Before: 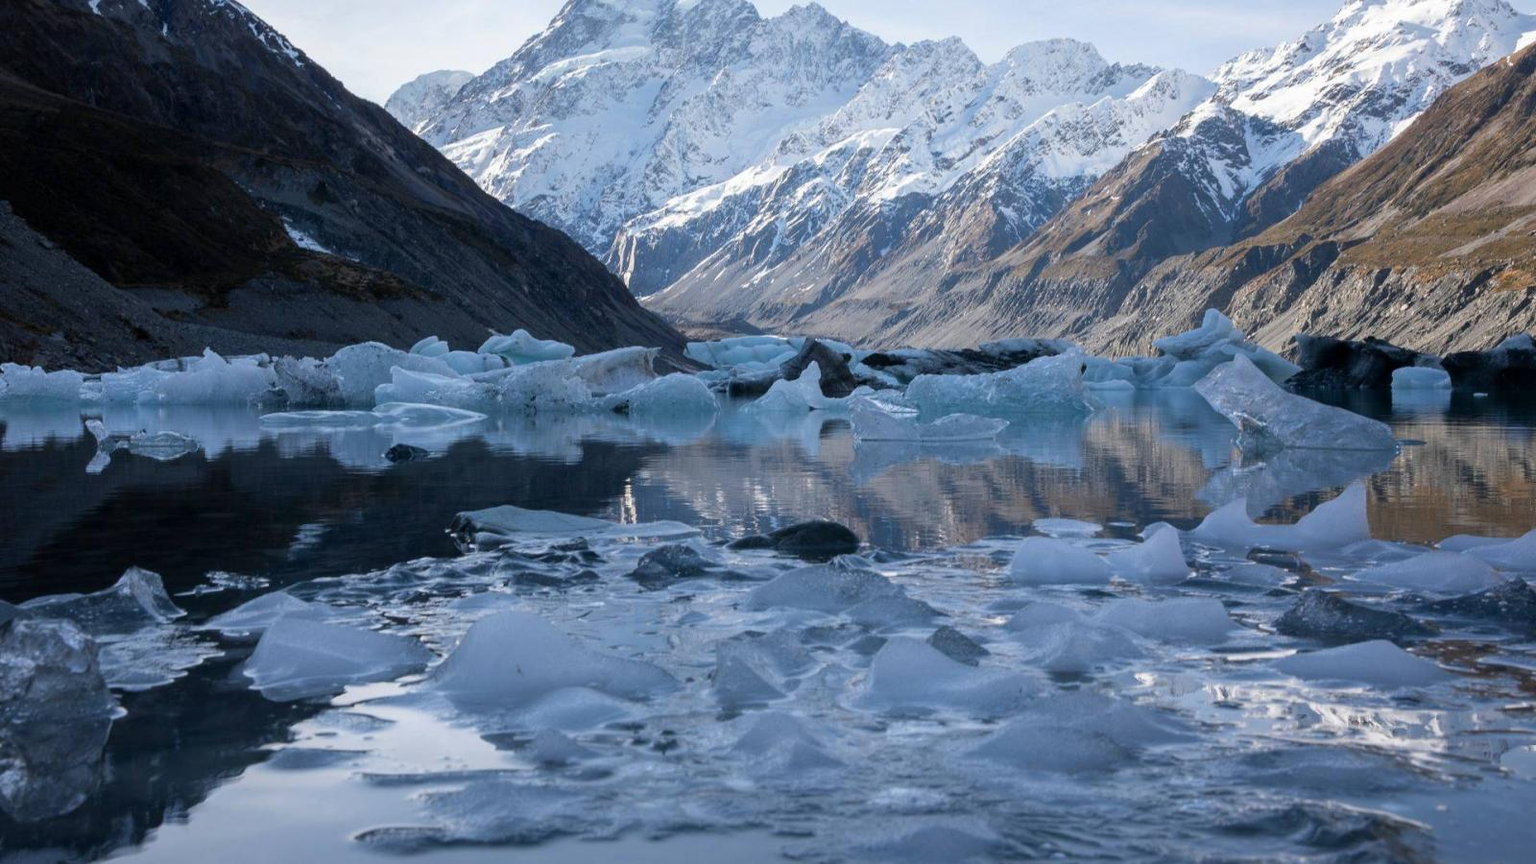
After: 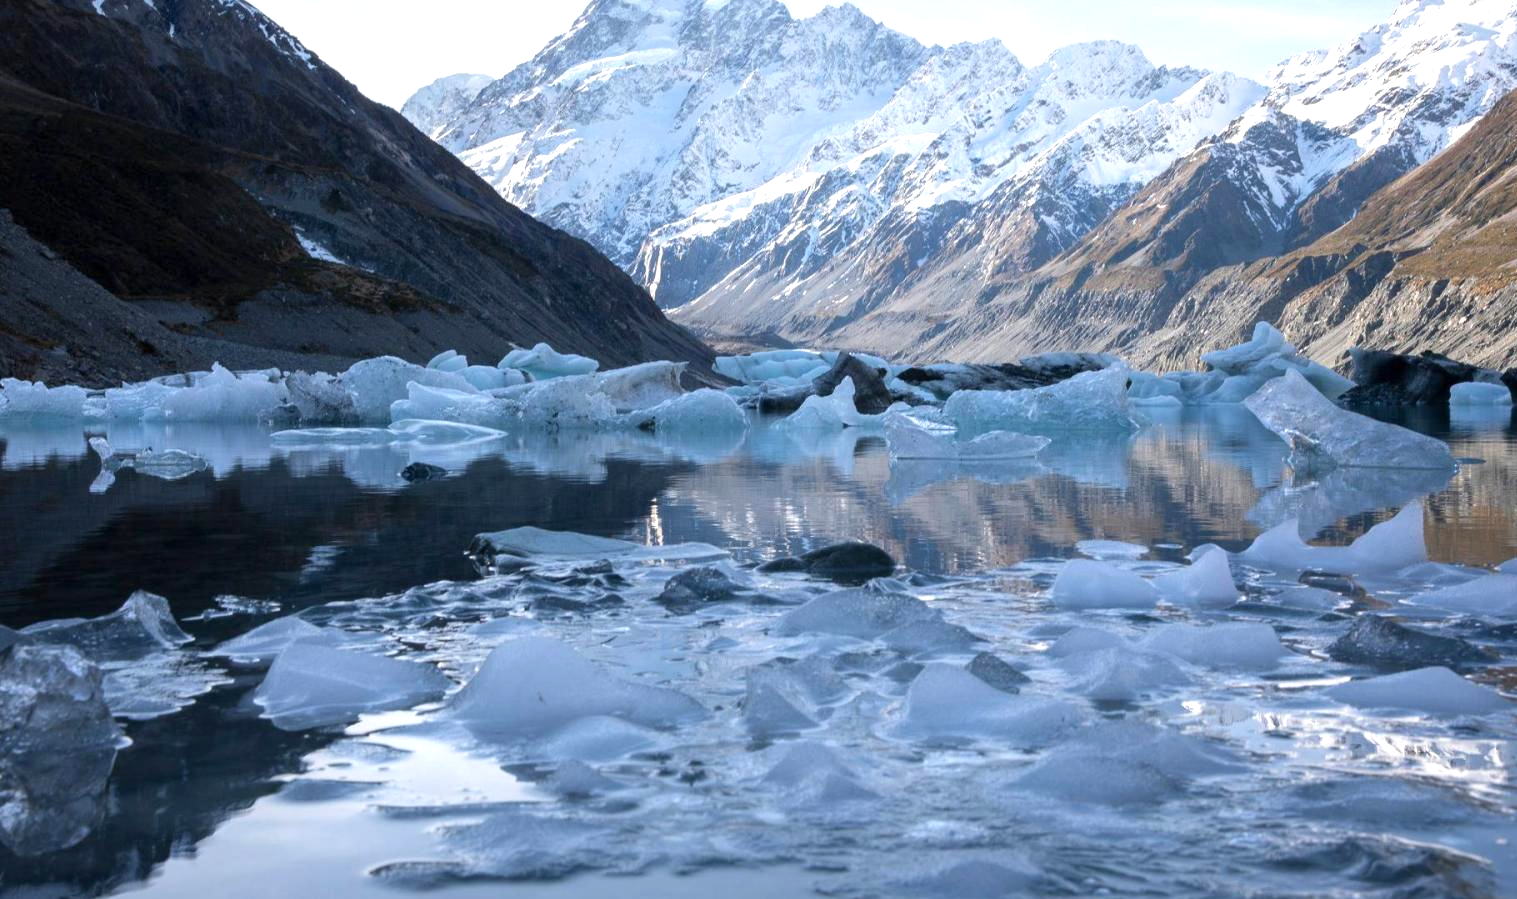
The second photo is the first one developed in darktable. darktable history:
exposure: exposure 0.6 EV, compensate highlight preservation false
crop and rotate: right 5.167%
